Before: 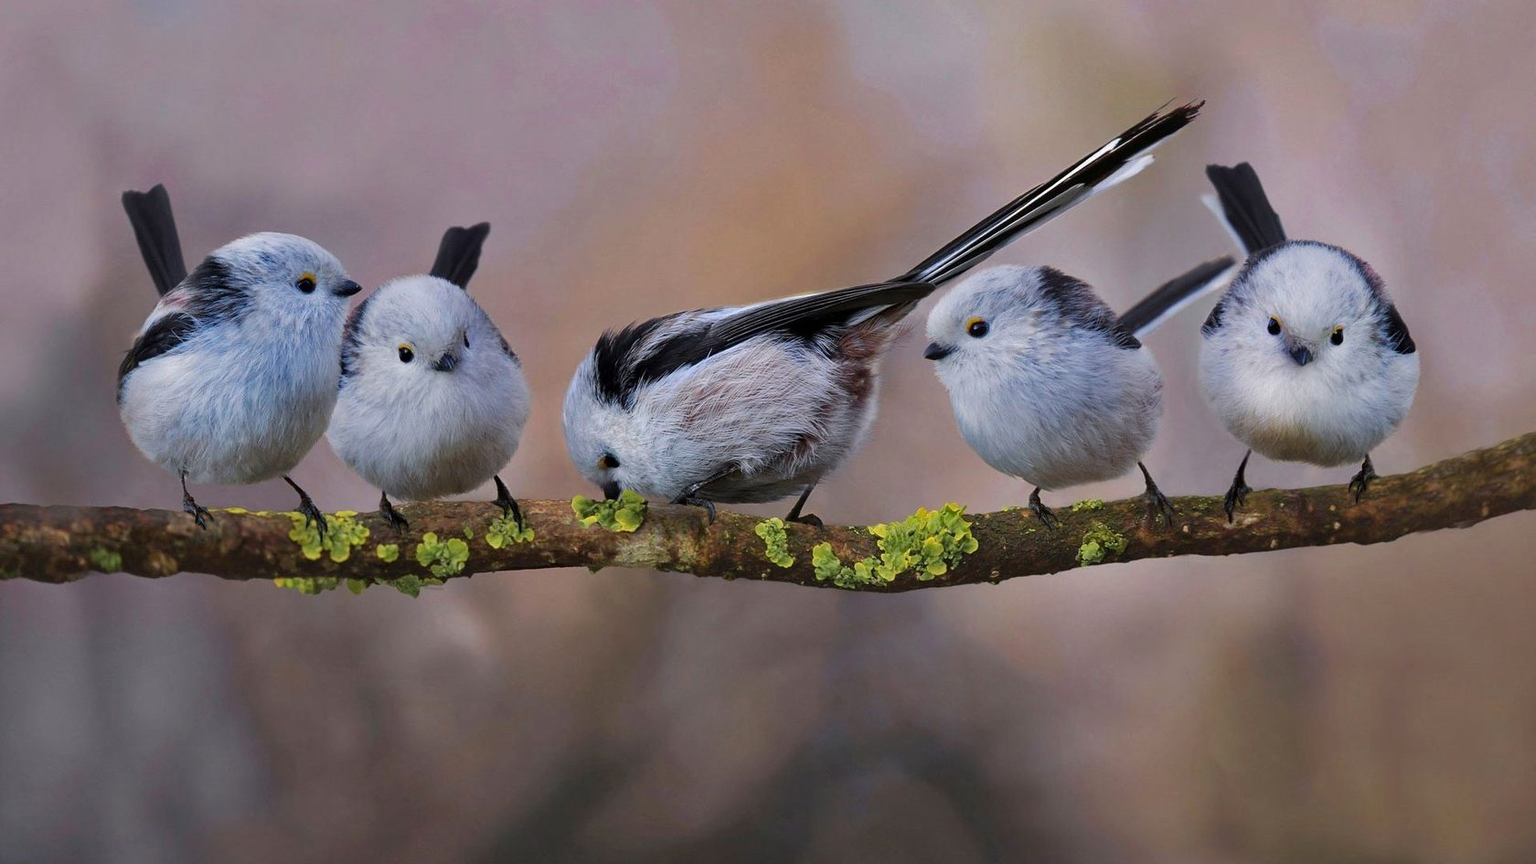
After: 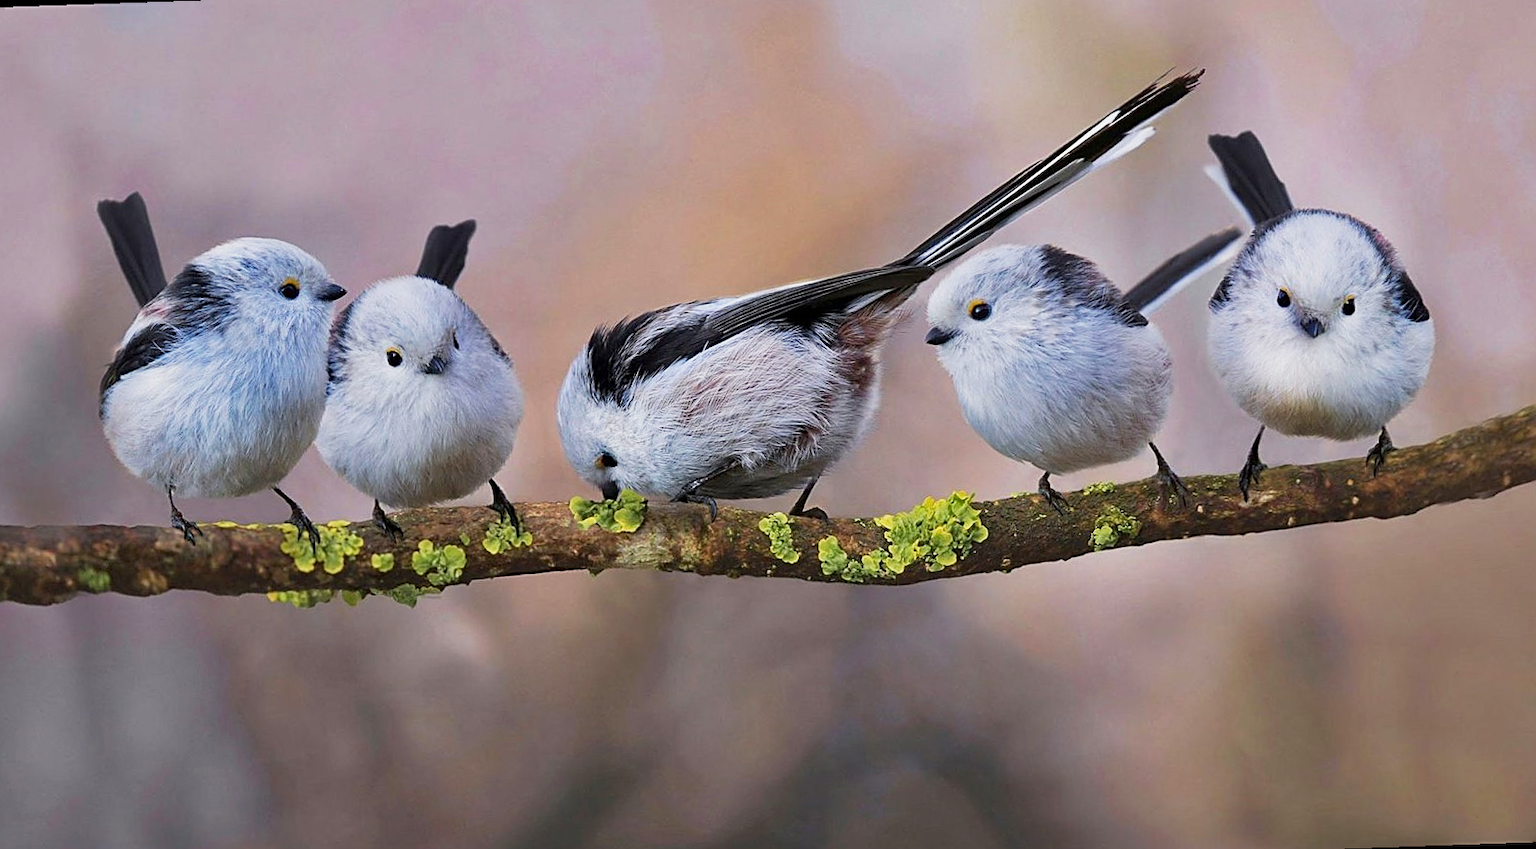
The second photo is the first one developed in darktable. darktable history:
base curve: curves: ch0 [(0, 0) (0.088, 0.125) (0.176, 0.251) (0.354, 0.501) (0.613, 0.749) (1, 0.877)], preserve colors none
sharpen: on, module defaults
rotate and perspective: rotation -2°, crop left 0.022, crop right 0.978, crop top 0.049, crop bottom 0.951
